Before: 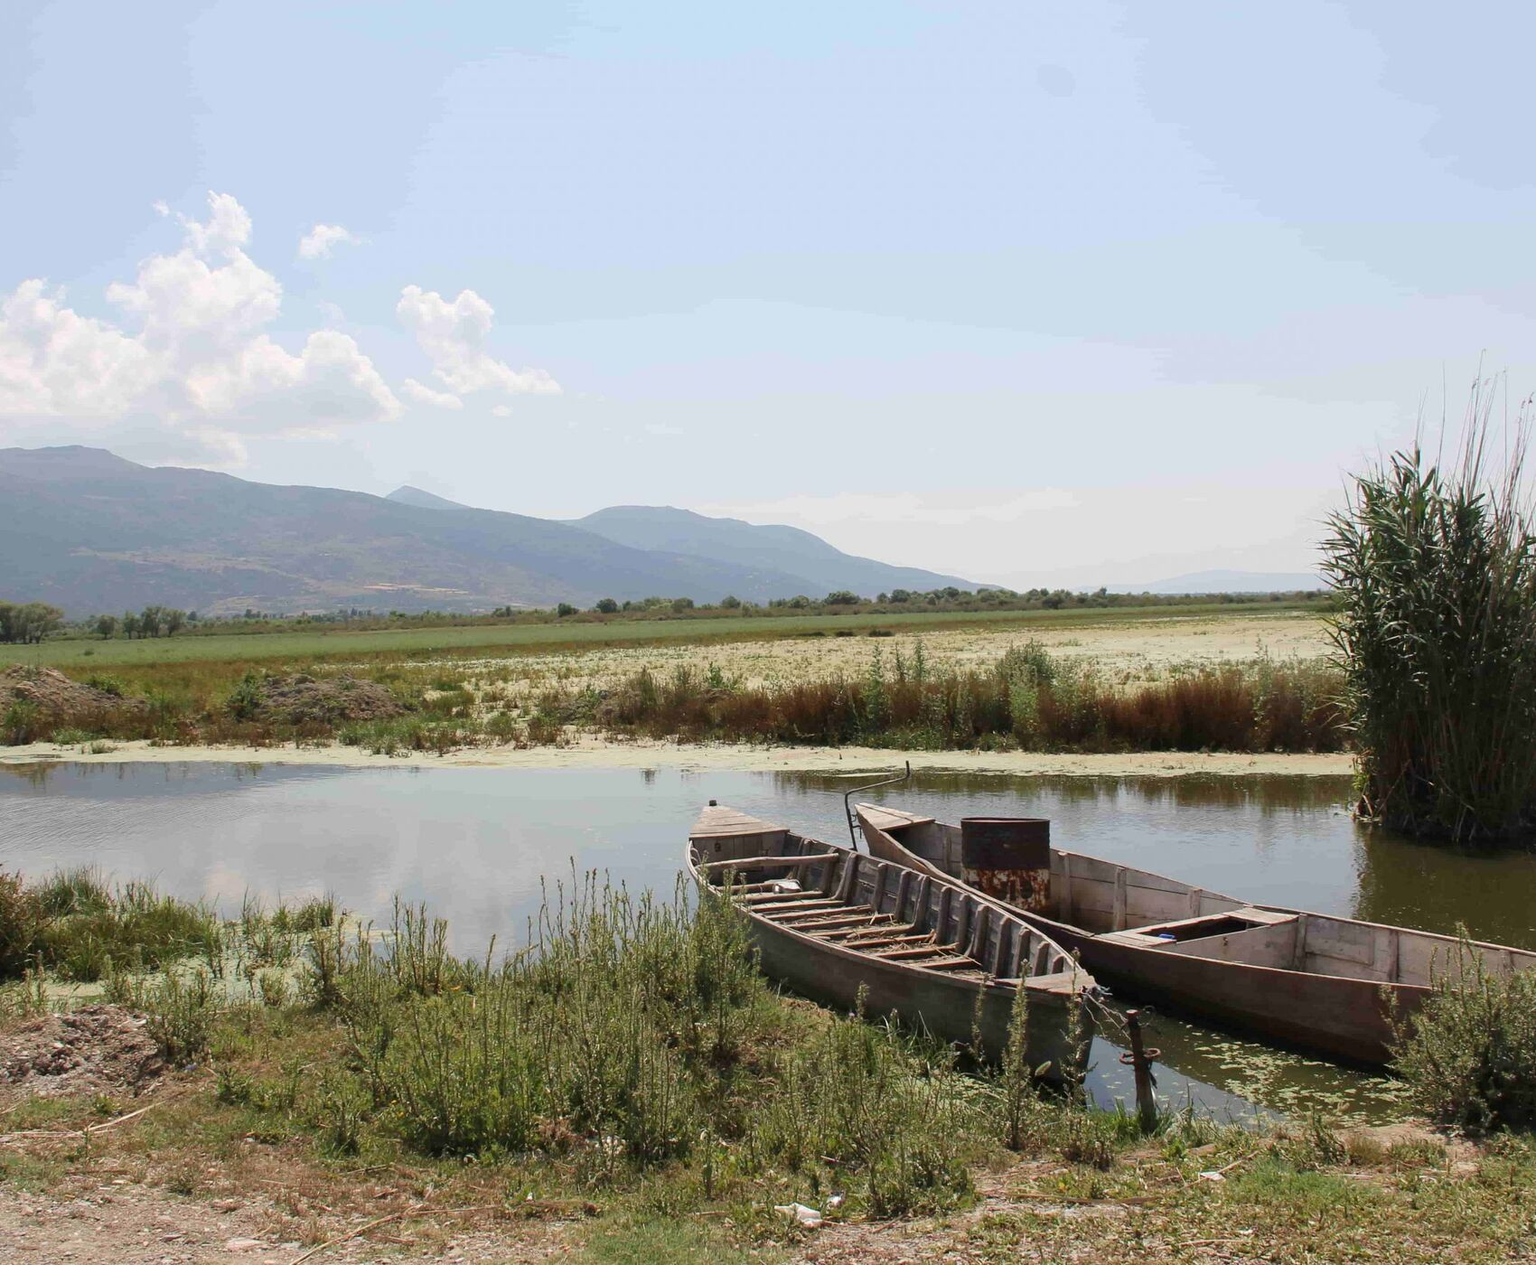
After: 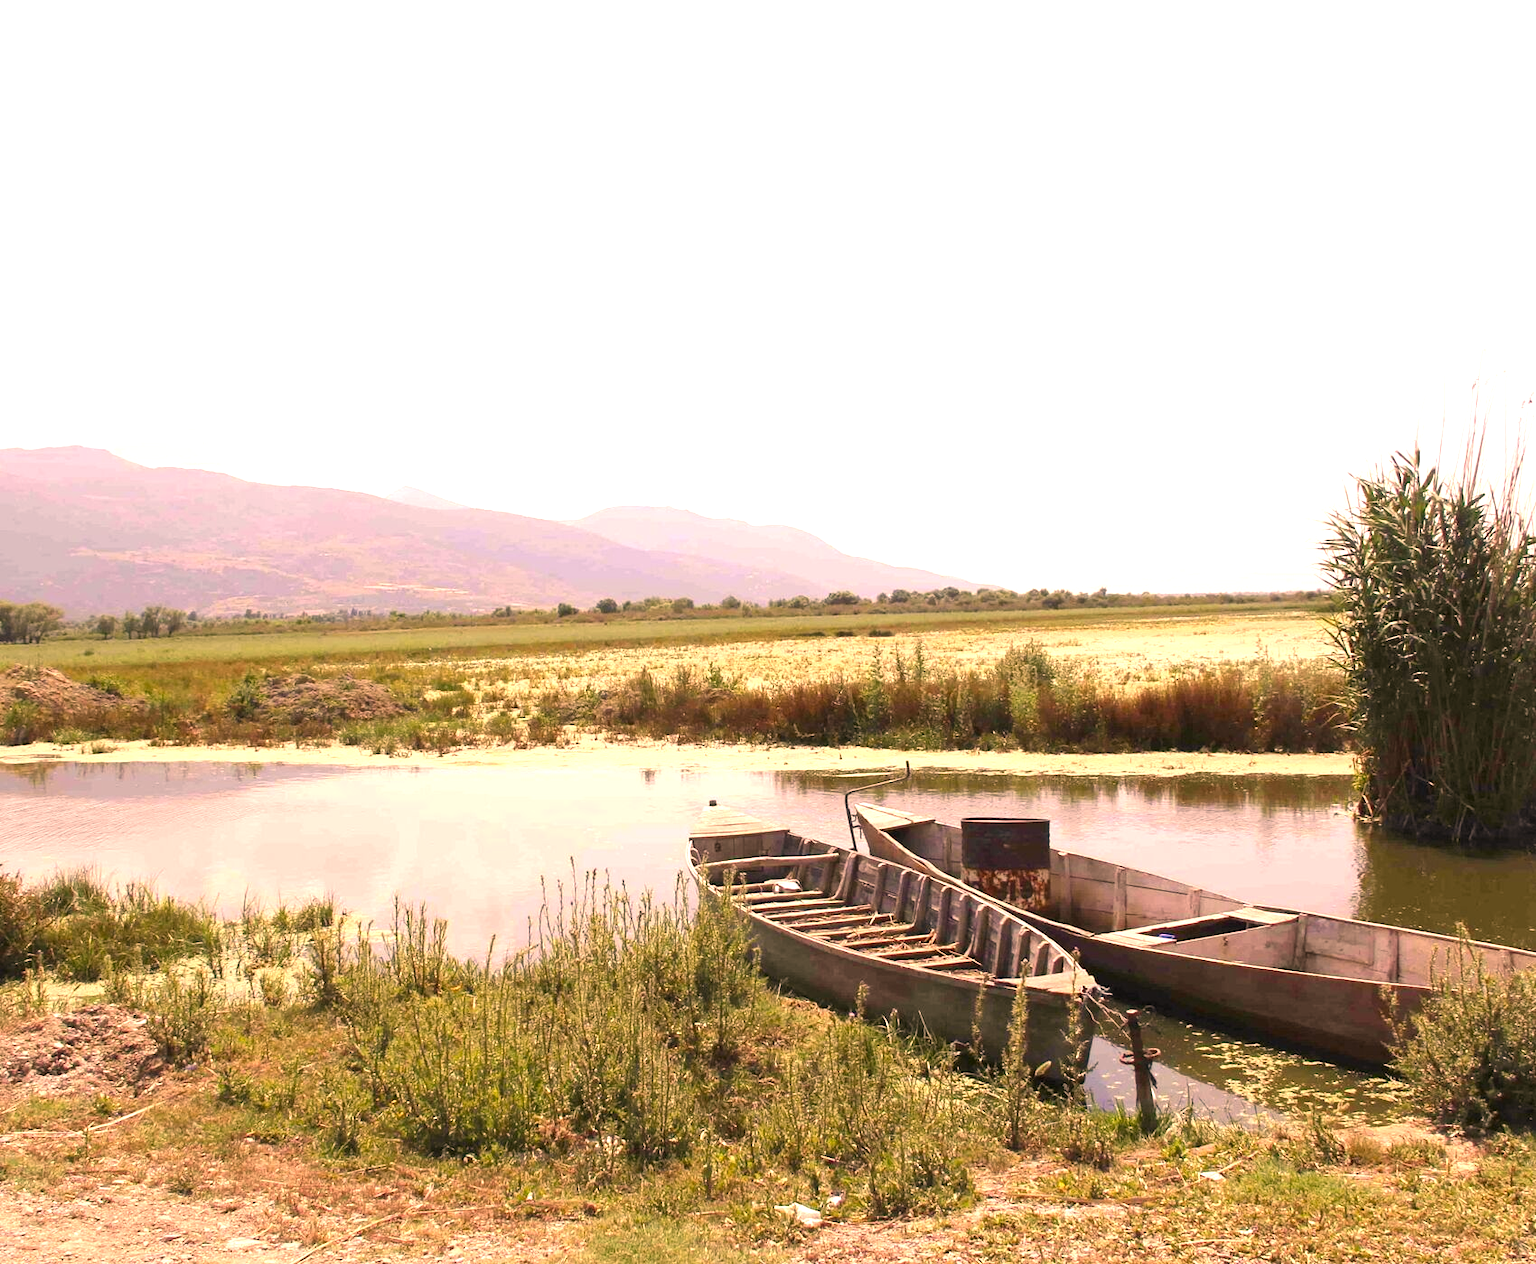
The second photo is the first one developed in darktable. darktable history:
color correction: highlights a* 21.88, highlights b* 22.25
exposure: black level correction 0, exposure 1.1 EV, compensate exposure bias true, compensate highlight preservation false
white balance: red 0.988, blue 1.017
